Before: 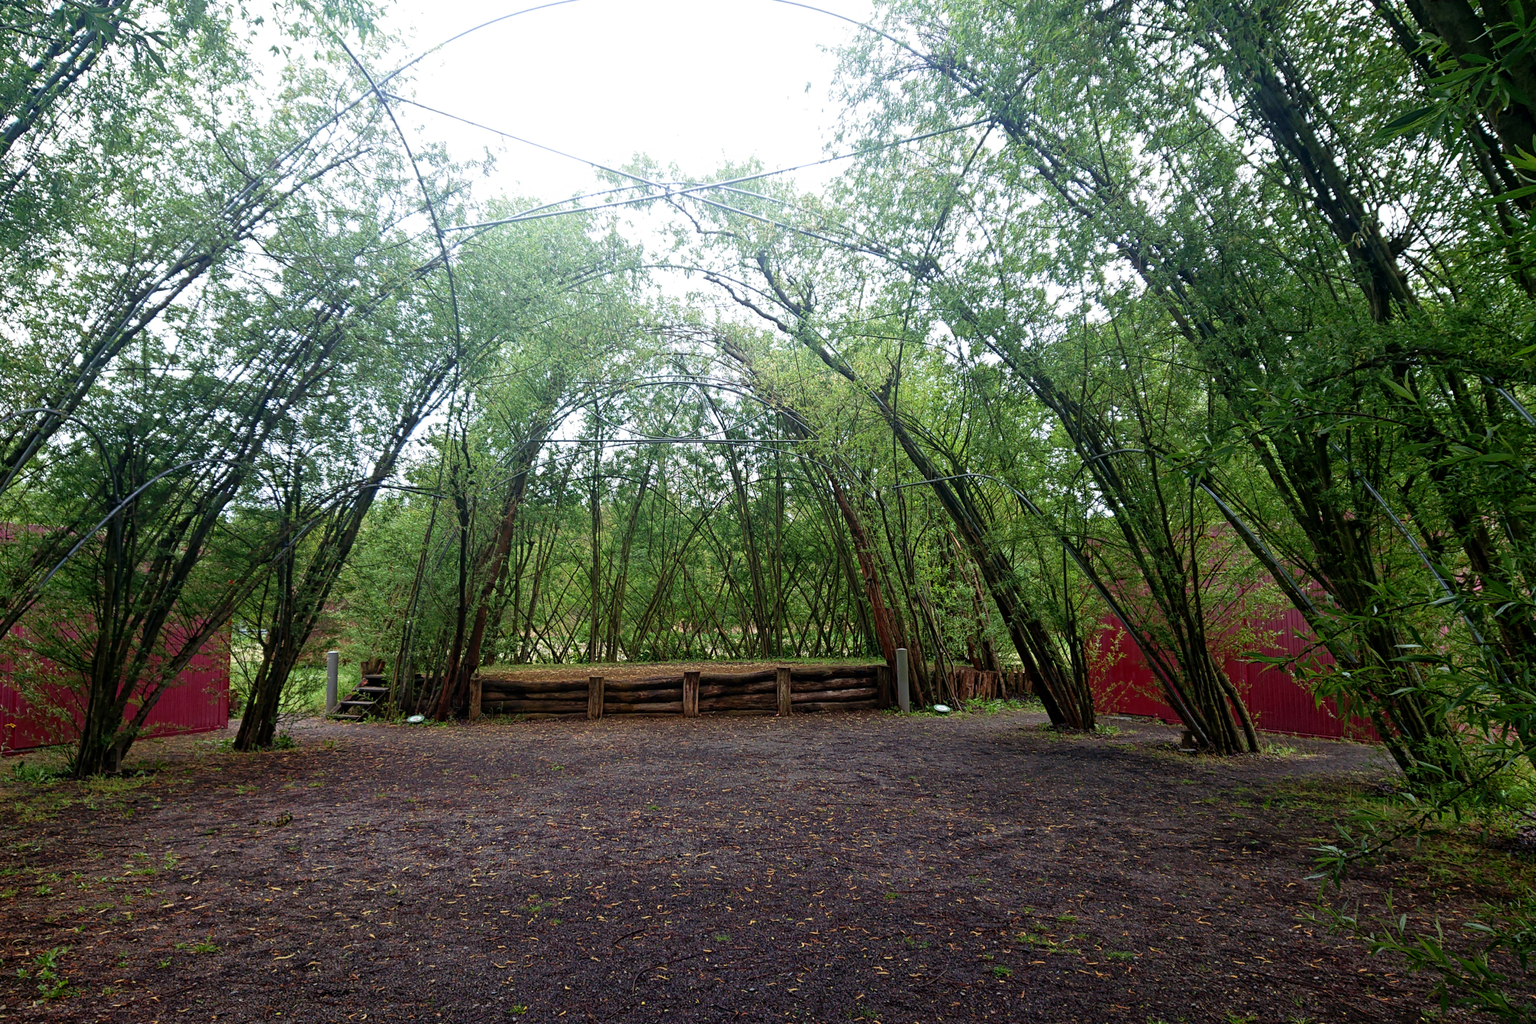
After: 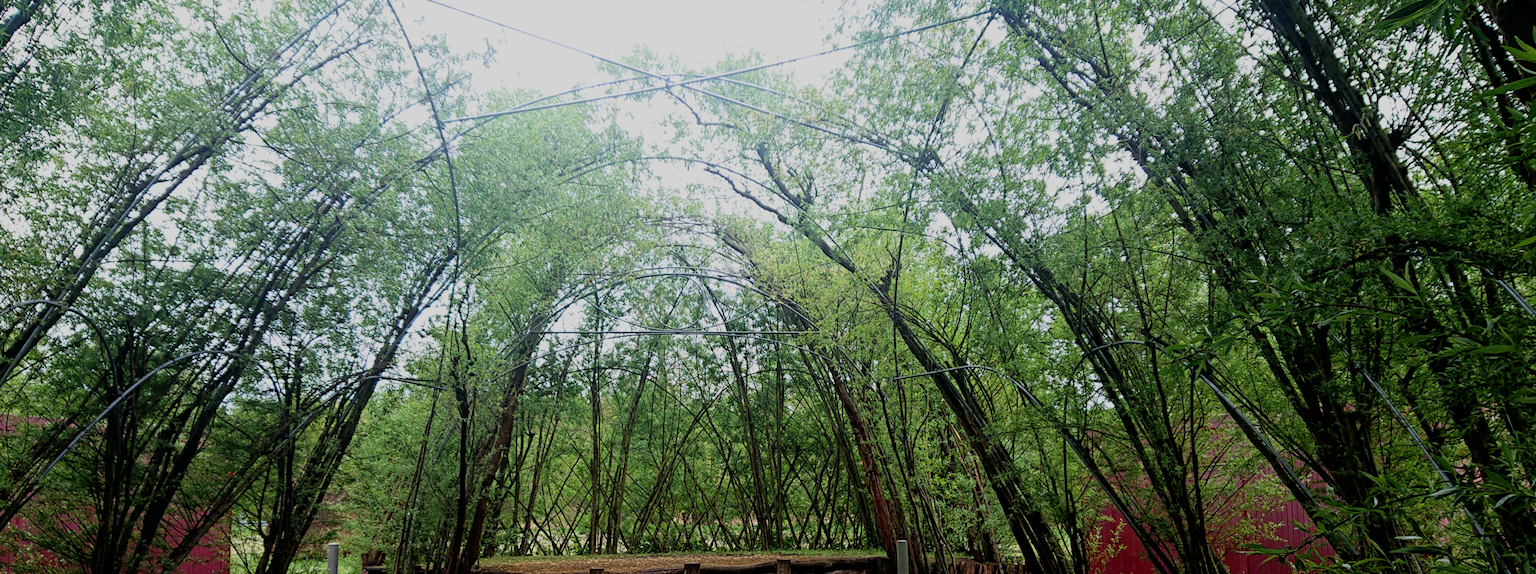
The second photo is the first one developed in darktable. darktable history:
filmic rgb: black relative exposure -8.42 EV, white relative exposure 4.68 EV, hardness 3.82, color science v6 (2022)
crop and rotate: top 10.605%, bottom 33.274%
